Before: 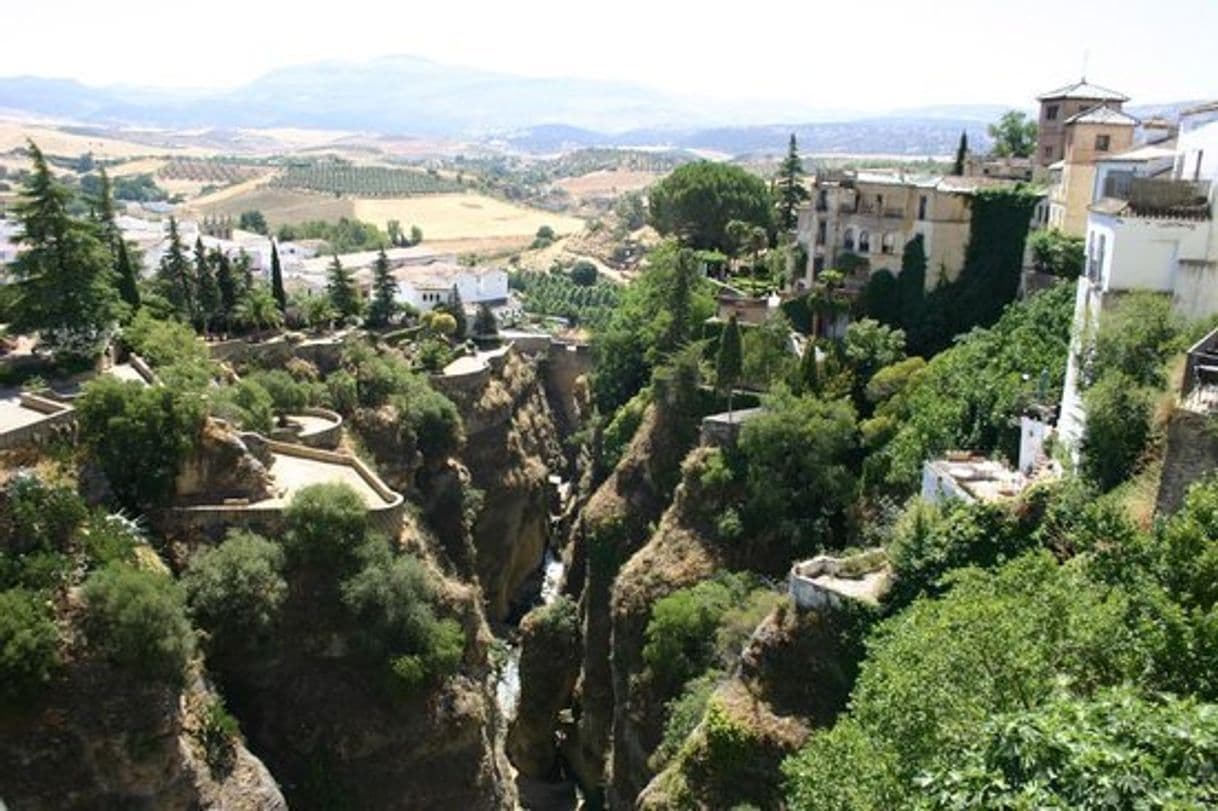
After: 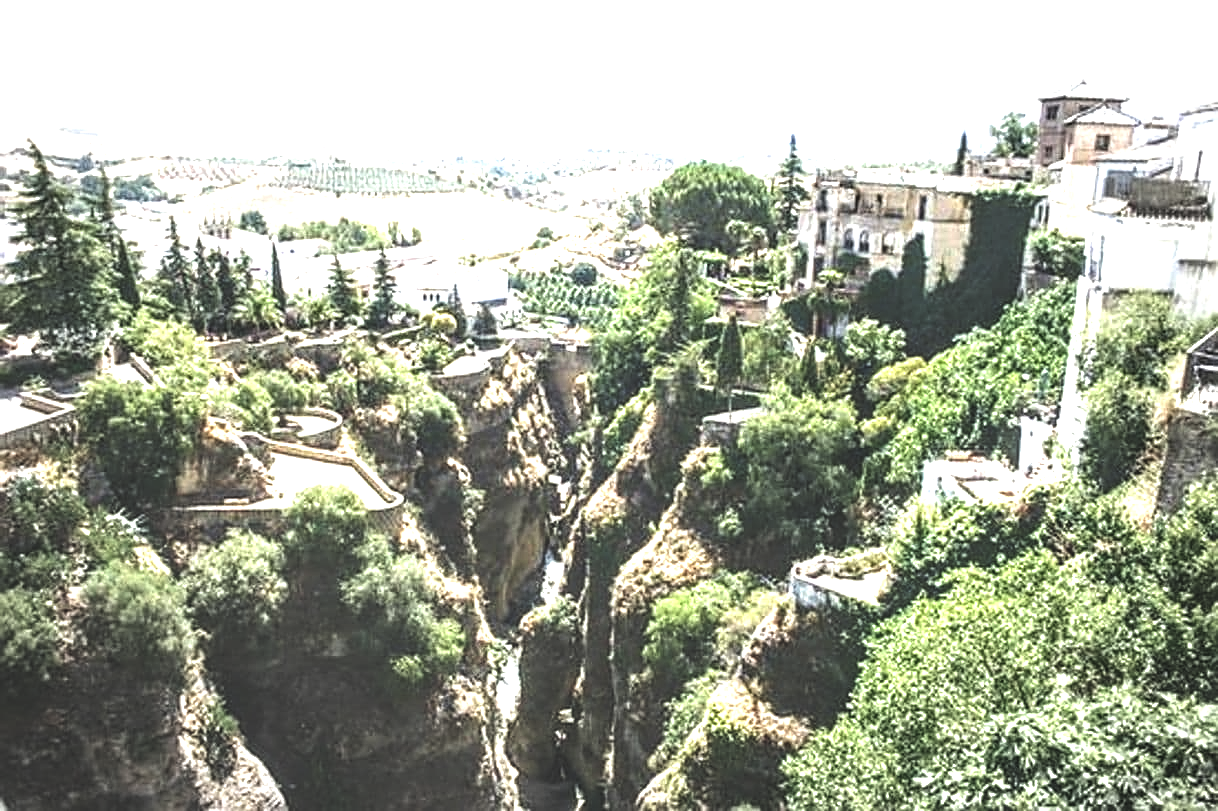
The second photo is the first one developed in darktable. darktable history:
vignetting: fall-off start 67.59%, fall-off radius 68.4%, automatic ratio true
sharpen: on, module defaults
exposure: black level correction -0.024, exposure 1.397 EV, compensate highlight preservation false
local contrast: highlights 18%, detail 185%
